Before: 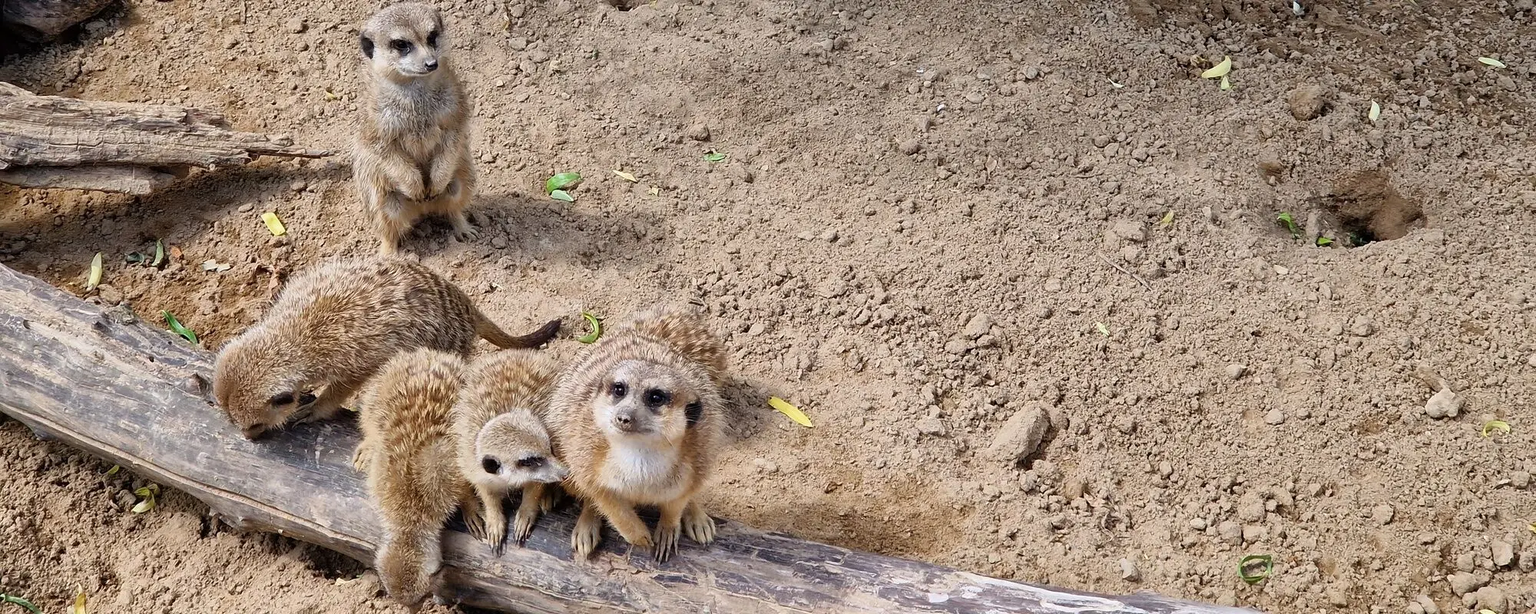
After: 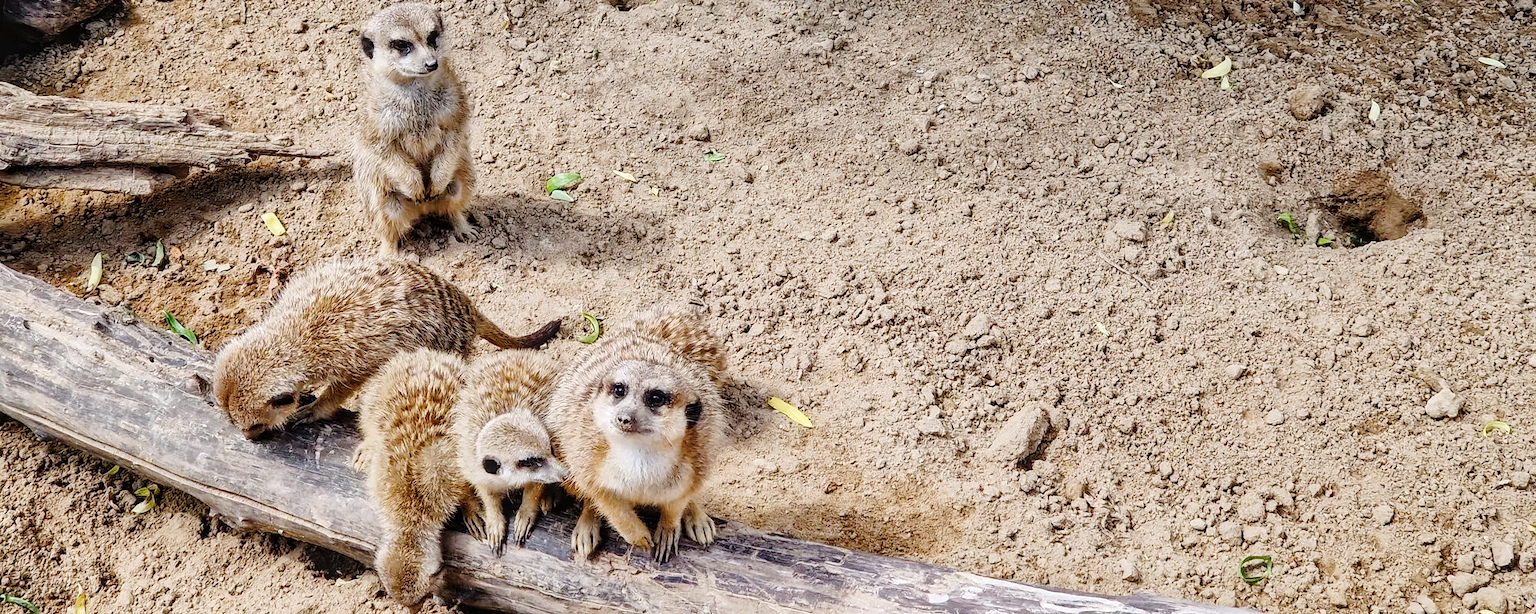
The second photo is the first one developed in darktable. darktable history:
local contrast: on, module defaults
tone curve: curves: ch0 [(0, 0) (0.003, 0.013) (0.011, 0.016) (0.025, 0.021) (0.044, 0.029) (0.069, 0.039) (0.1, 0.056) (0.136, 0.085) (0.177, 0.14) (0.224, 0.201) (0.277, 0.28) (0.335, 0.372) (0.399, 0.475) (0.468, 0.567) (0.543, 0.643) (0.623, 0.722) (0.709, 0.801) (0.801, 0.859) (0.898, 0.927) (1, 1)], preserve colors none
